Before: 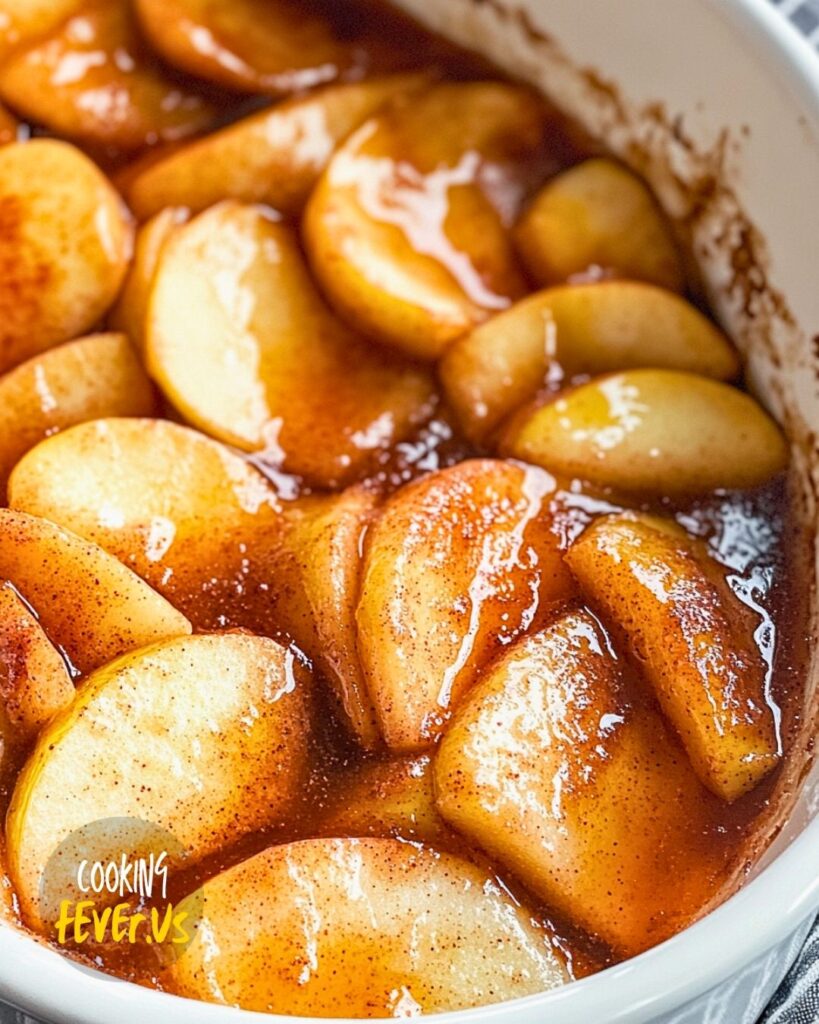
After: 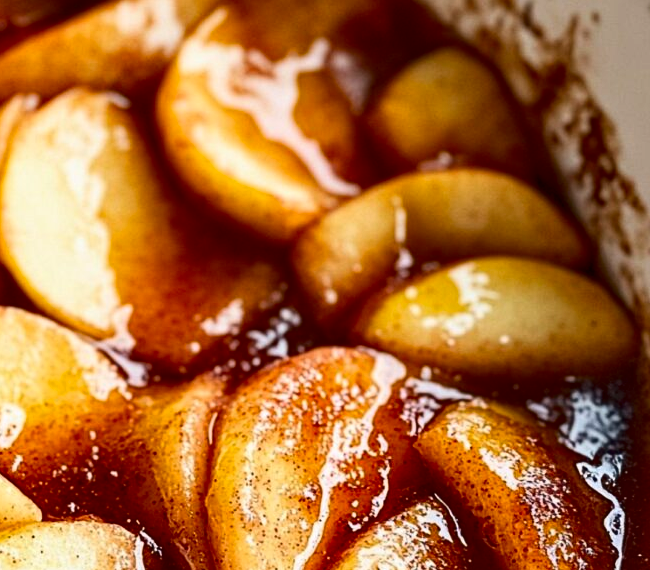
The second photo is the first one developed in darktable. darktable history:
crop: left 18.38%, top 11.092%, right 2.134%, bottom 33.217%
contrast brightness saturation: contrast 0.19, brightness -0.24, saturation 0.11
tone equalizer: on, module defaults
